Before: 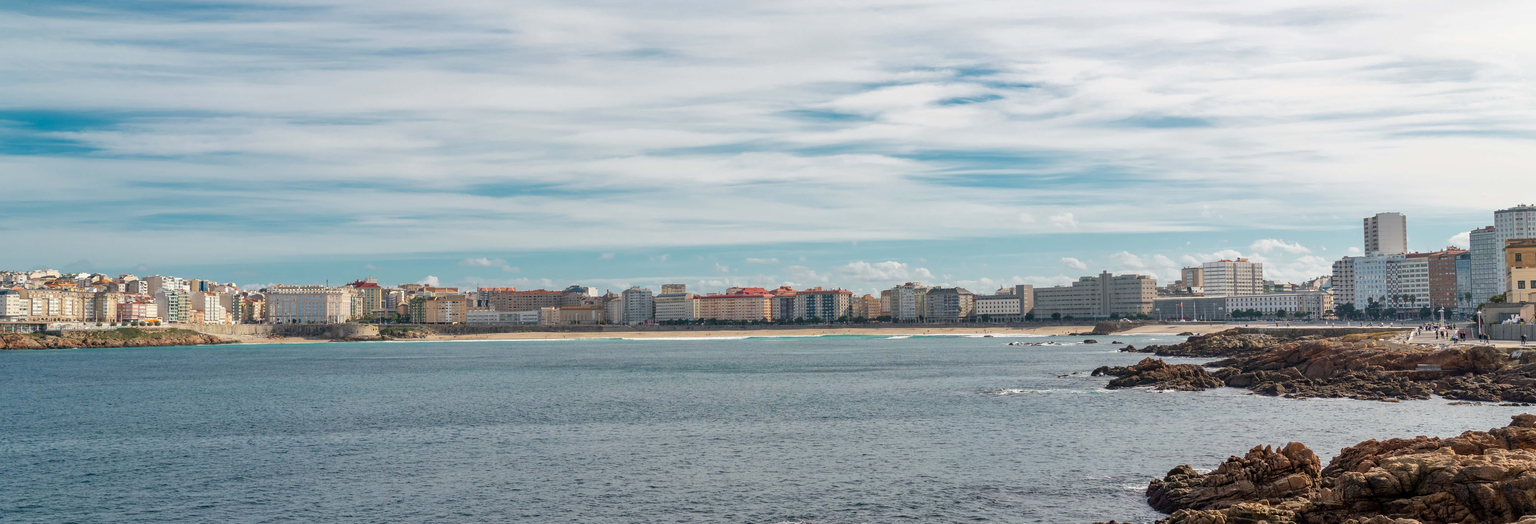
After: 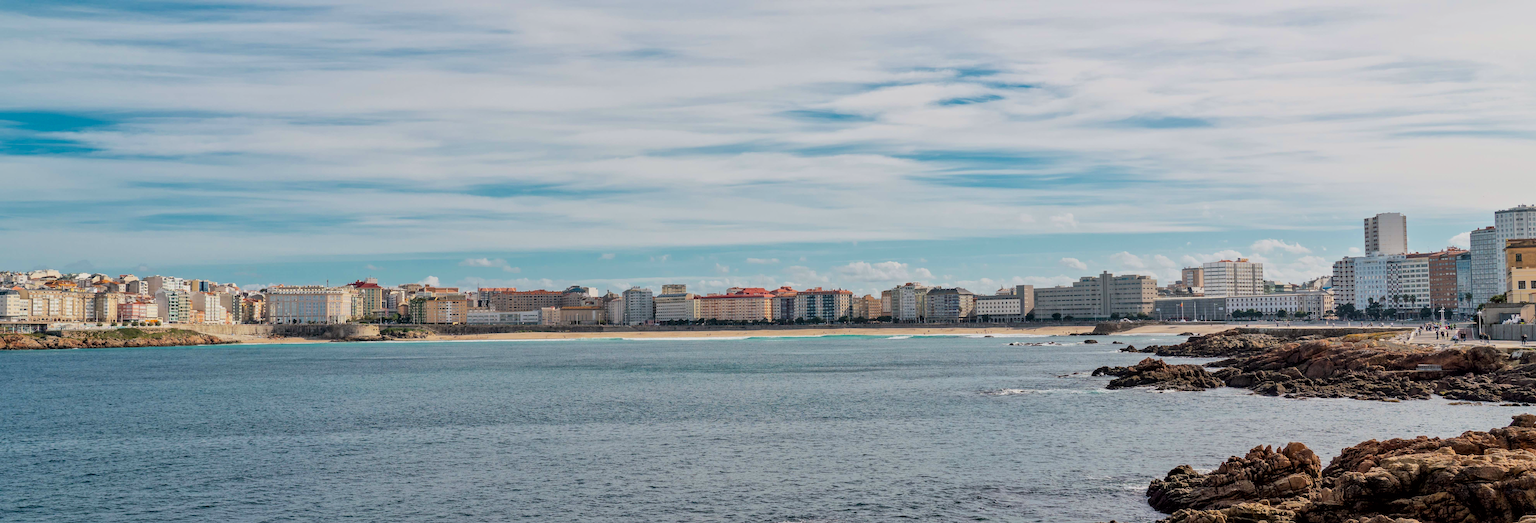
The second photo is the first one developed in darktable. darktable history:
color balance: lift [1, 1, 0.999, 1.001], gamma [1, 1.003, 1.005, 0.995], gain [1, 0.992, 0.988, 1.012], contrast 5%, output saturation 110%
tone equalizer: on, module defaults
filmic rgb: black relative exposure -7.65 EV, white relative exposure 4.56 EV, hardness 3.61, color science v6 (2022)
local contrast: mode bilateral grid, contrast 25, coarseness 50, detail 123%, midtone range 0.2
